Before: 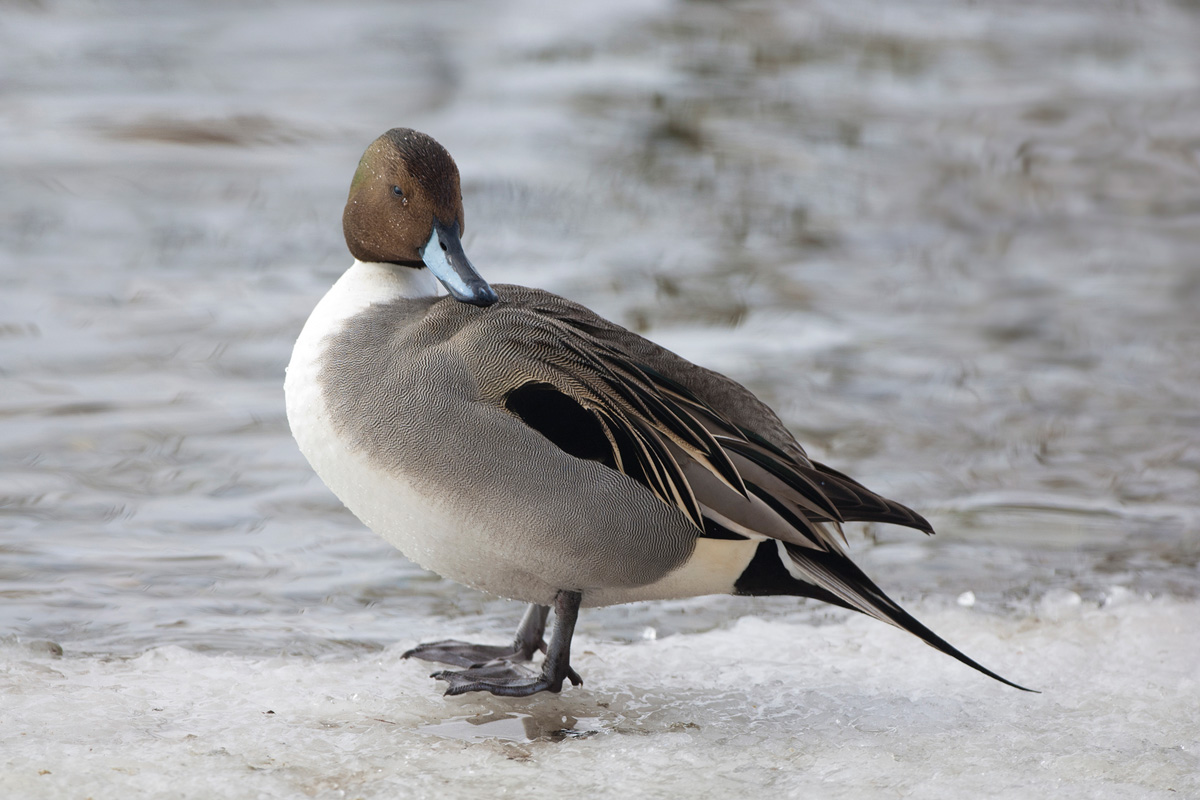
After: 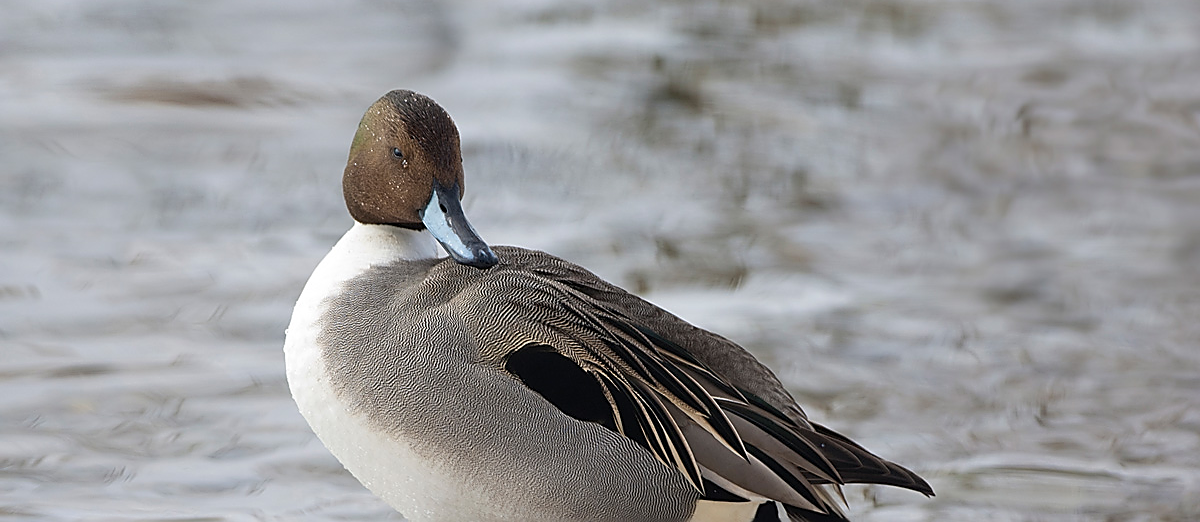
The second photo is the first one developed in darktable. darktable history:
crop and rotate: top 4.776%, bottom 29.969%
sharpen: radius 1.407, amount 1.244, threshold 0.63
